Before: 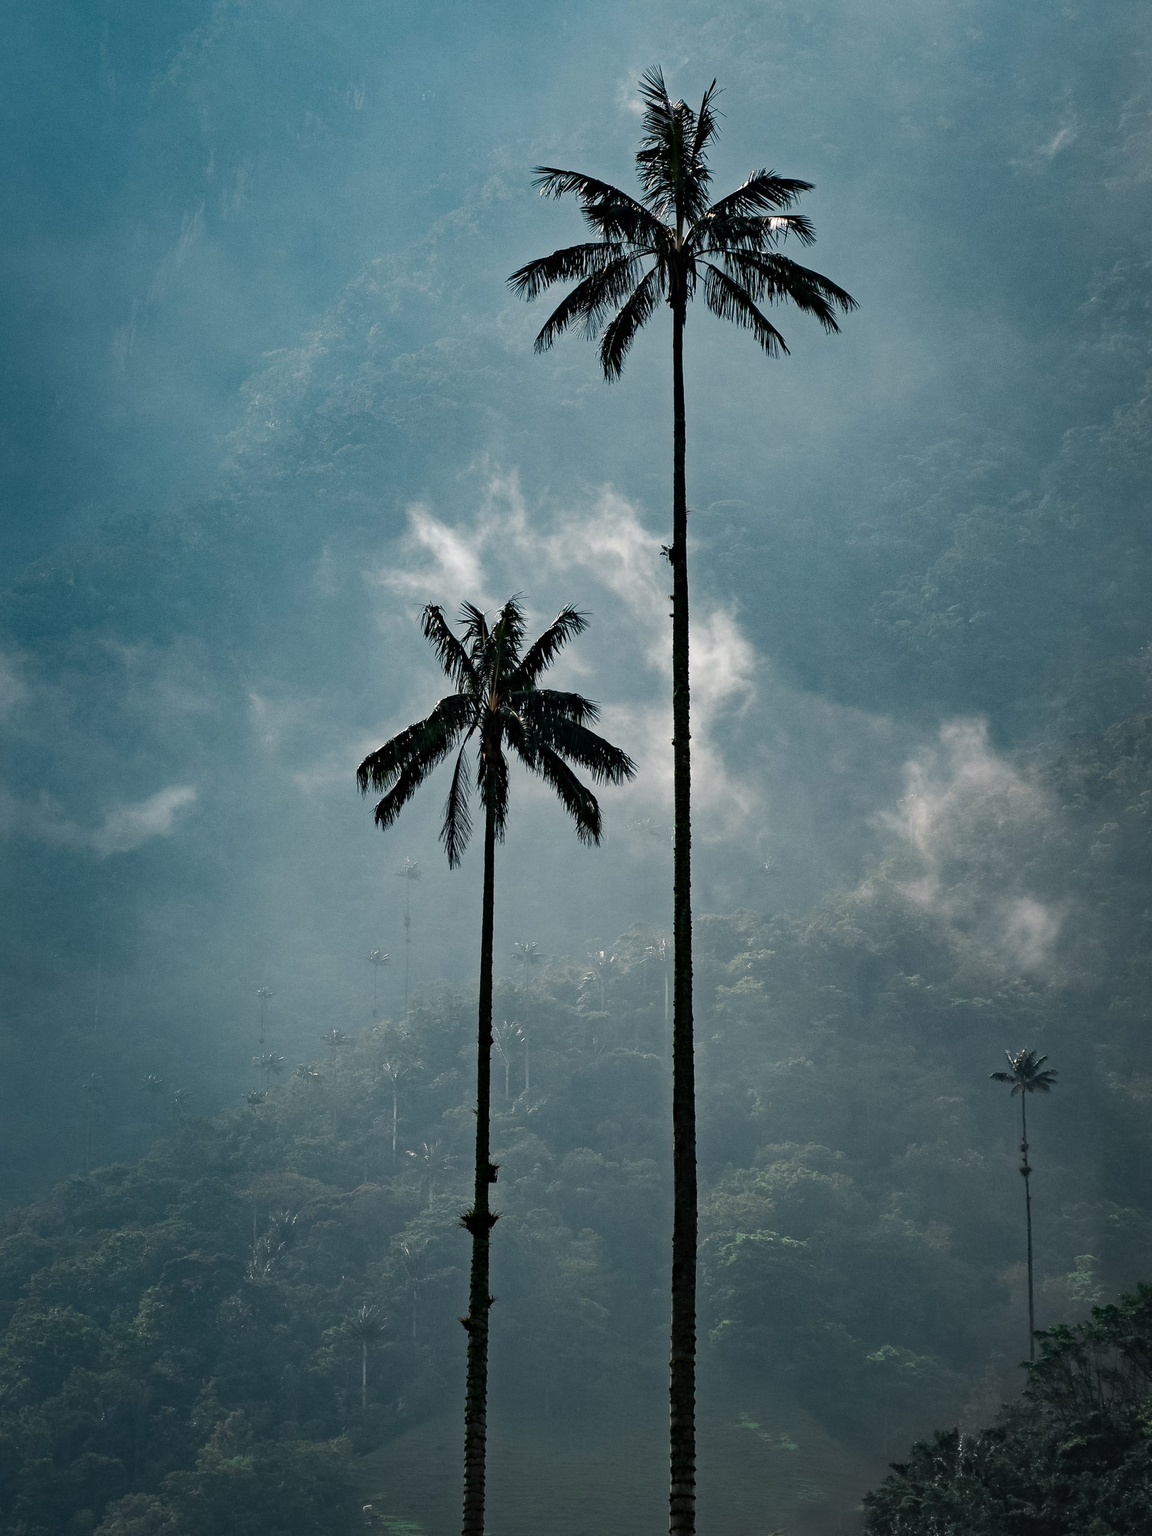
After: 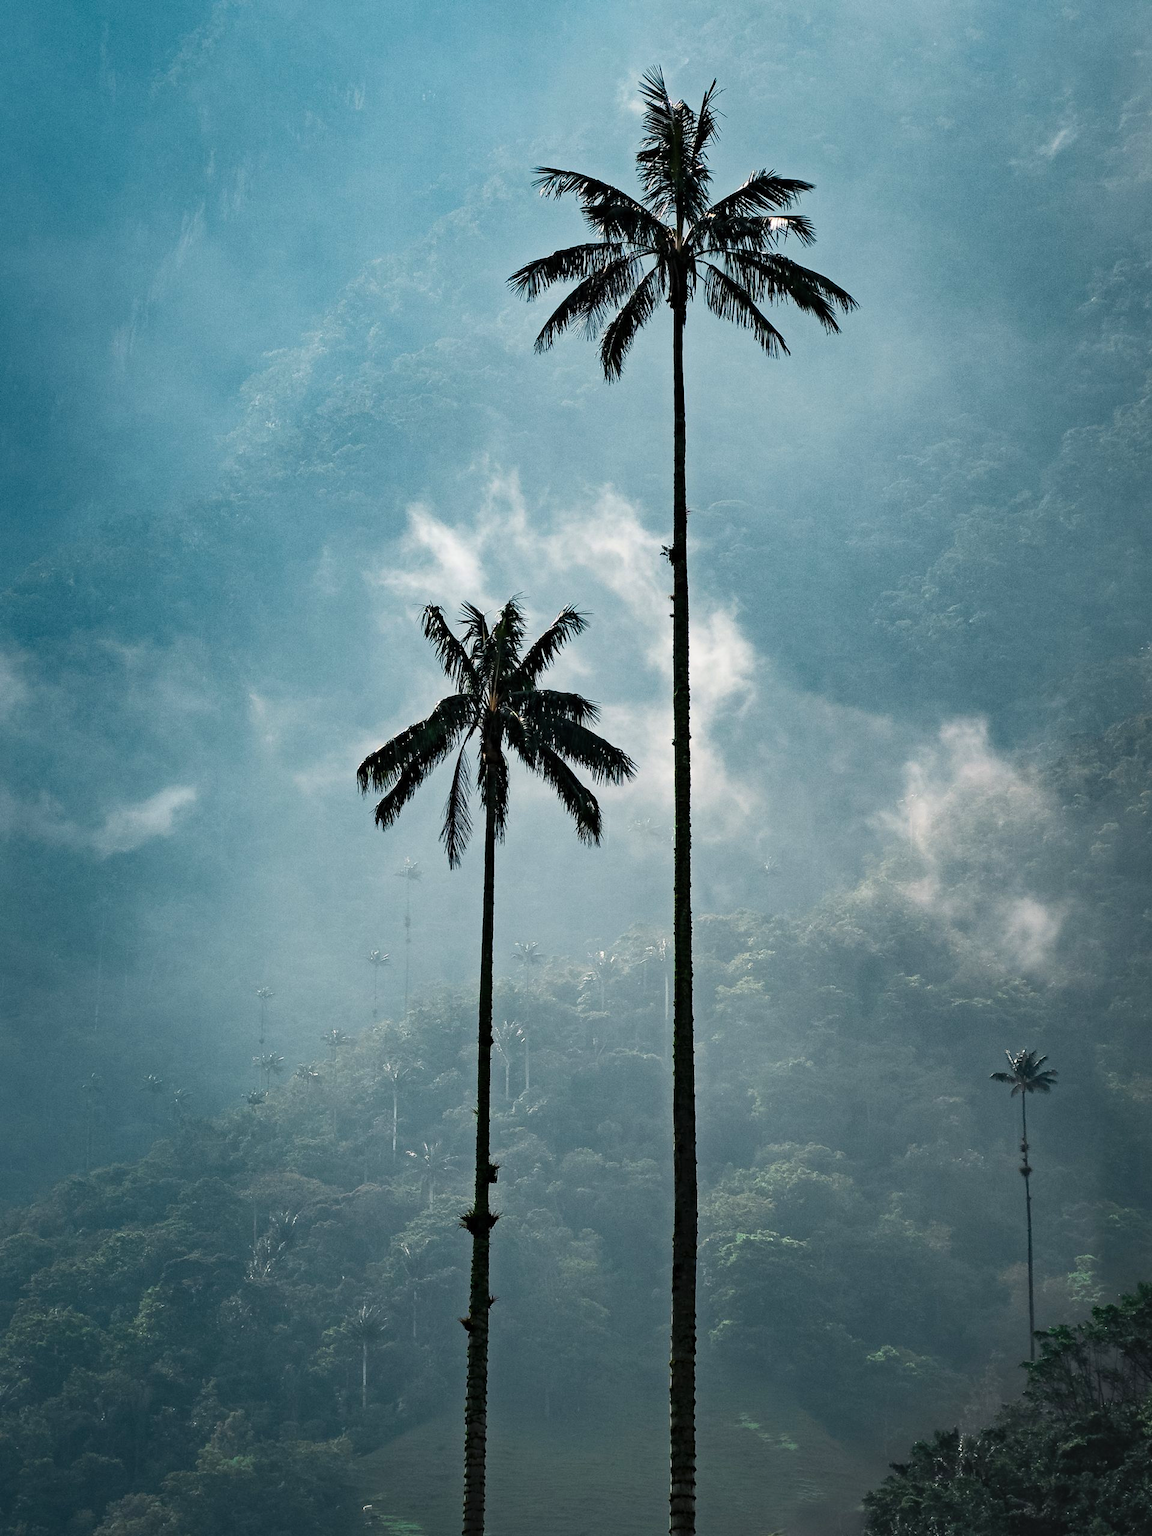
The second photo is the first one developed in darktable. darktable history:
contrast brightness saturation: contrast 0.204, brightness 0.161, saturation 0.222
